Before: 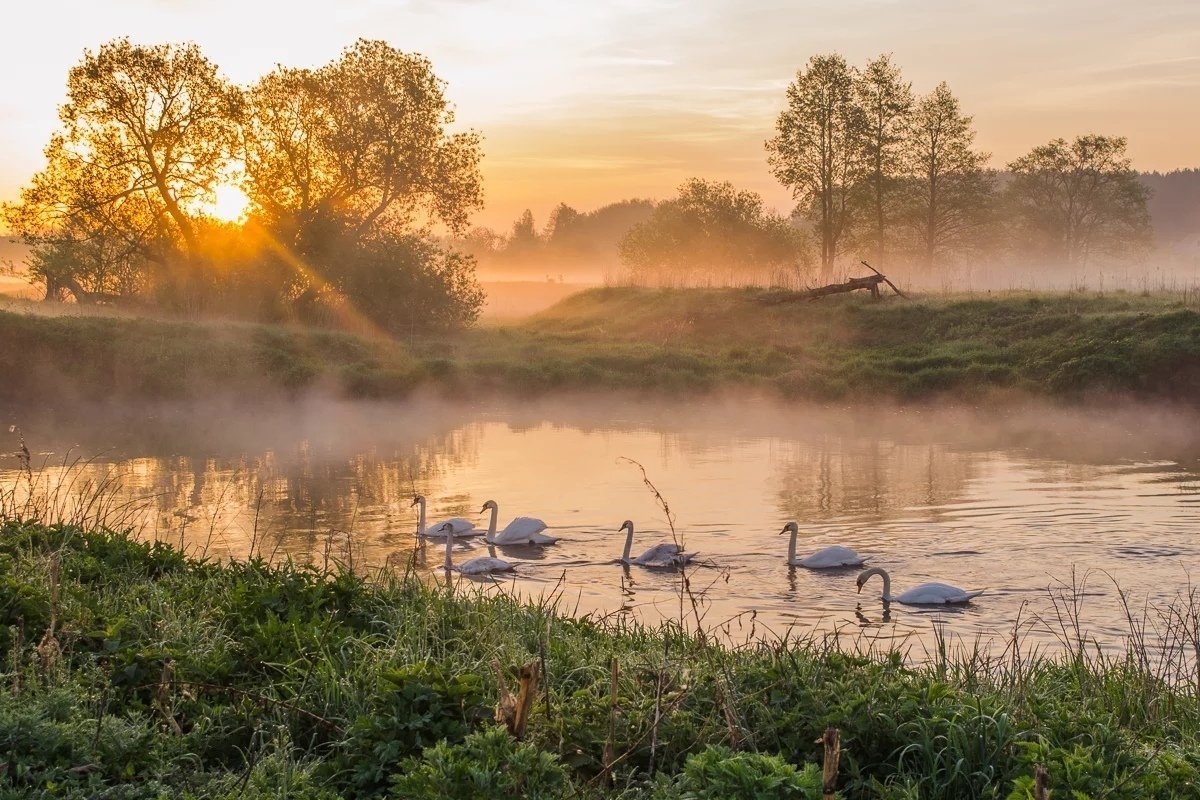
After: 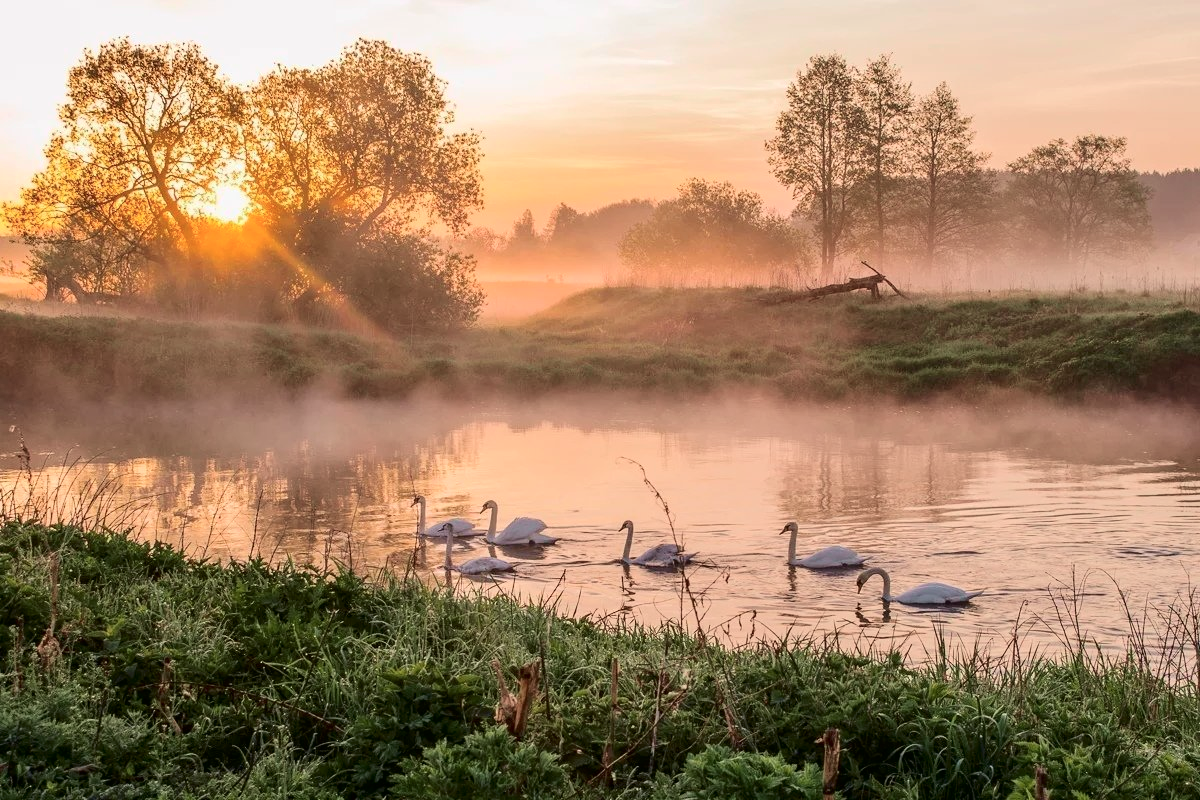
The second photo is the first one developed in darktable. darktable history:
tone curve: curves: ch0 [(0.003, 0) (0.066, 0.023) (0.149, 0.094) (0.264, 0.238) (0.395, 0.421) (0.517, 0.56) (0.688, 0.743) (0.813, 0.846) (1, 1)]; ch1 [(0, 0) (0.164, 0.115) (0.337, 0.332) (0.39, 0.398) (0.464, 0.461) (0.501, 0.5) (0.521, 0.535) (0.571, 0.588) (0.652, 0.681) (0.733, 0.749) (0.811, 0.796) (1, 1)]; ch2 [(0, 0) (0.337, 0.382) (0.464, 0.476) (0.501, 0.502) (0.527, 0.54) (0.556, 0.567) (0.6, 0.59) (0.687, 0.675) (1, 1)], color space Lab, independent channels, preserve colors none
